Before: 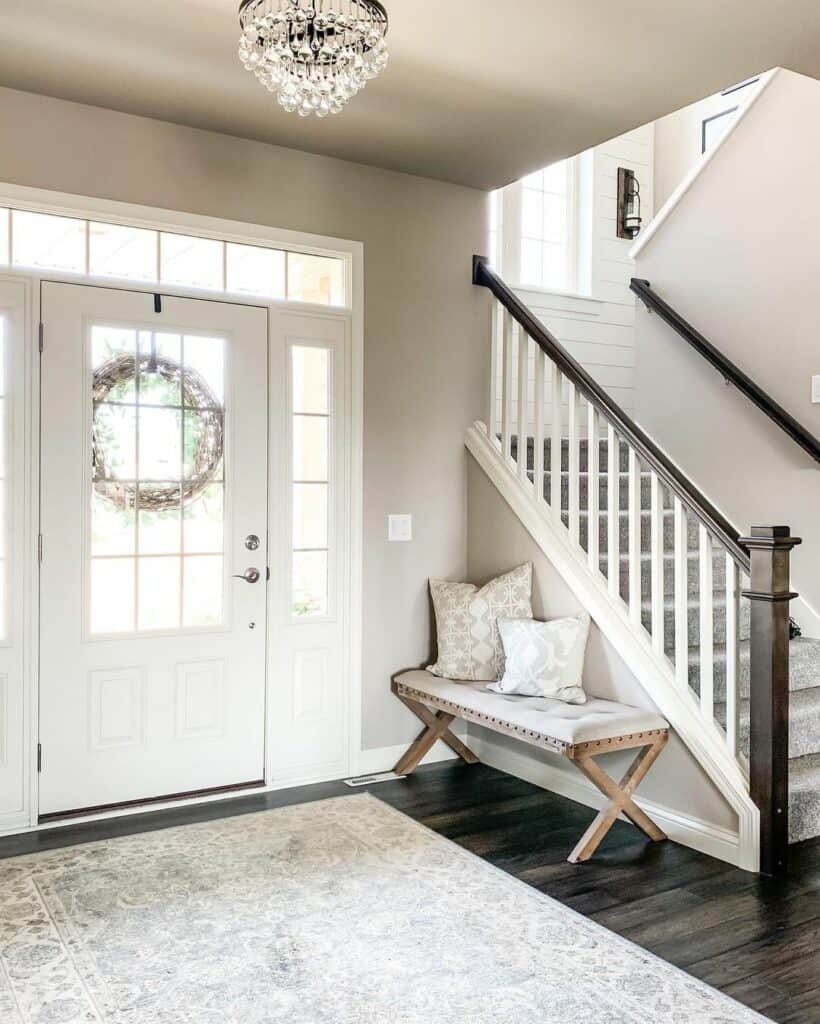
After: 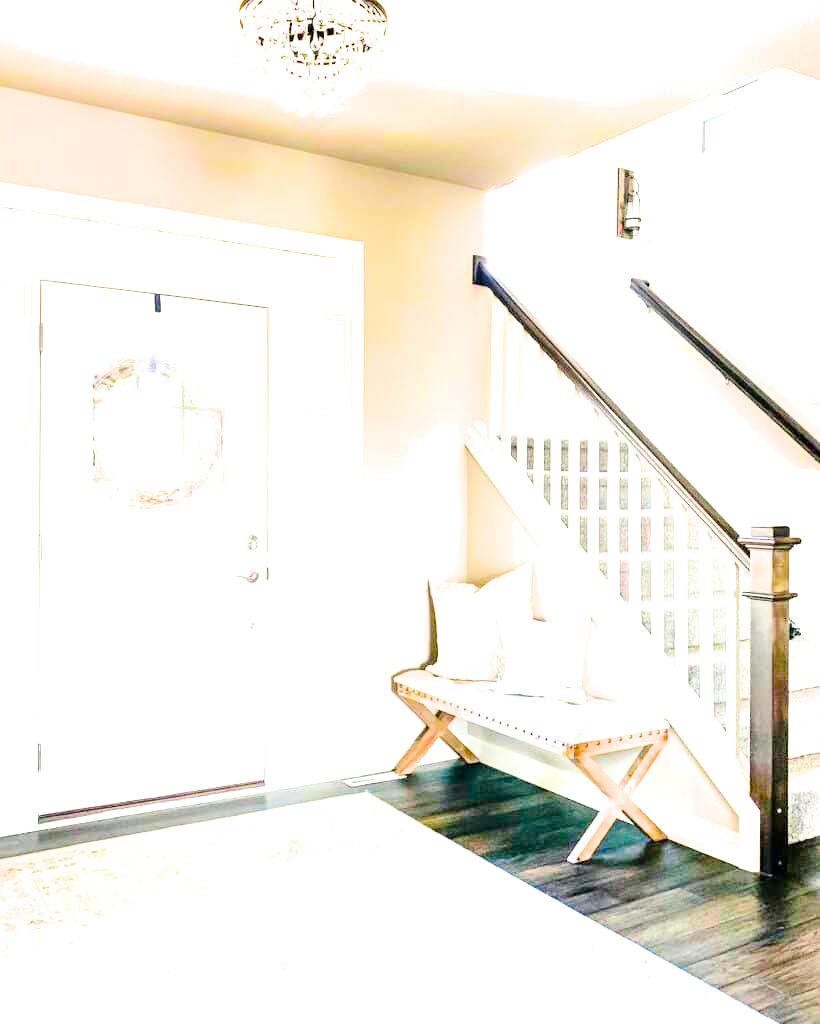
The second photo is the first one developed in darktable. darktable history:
color balance rgb: shadows lift › chroma 3.337%, shadows lift › hue 243.44°, shadows fall-off 101.982%, perceptual saturation grading › global saturation 29.416%, perceptual brilliance grading › global brilliance 29.409%, mask middle-gray fulcrum 22.685%, global vibrance 50.248%
exposure: black level correction 0, exposure 1.886 EV, compensate highlight preservation false
filmic rgb: black relative exposure -7.65 EV, white relative exposure 4.56 EV, hardness 3.61
